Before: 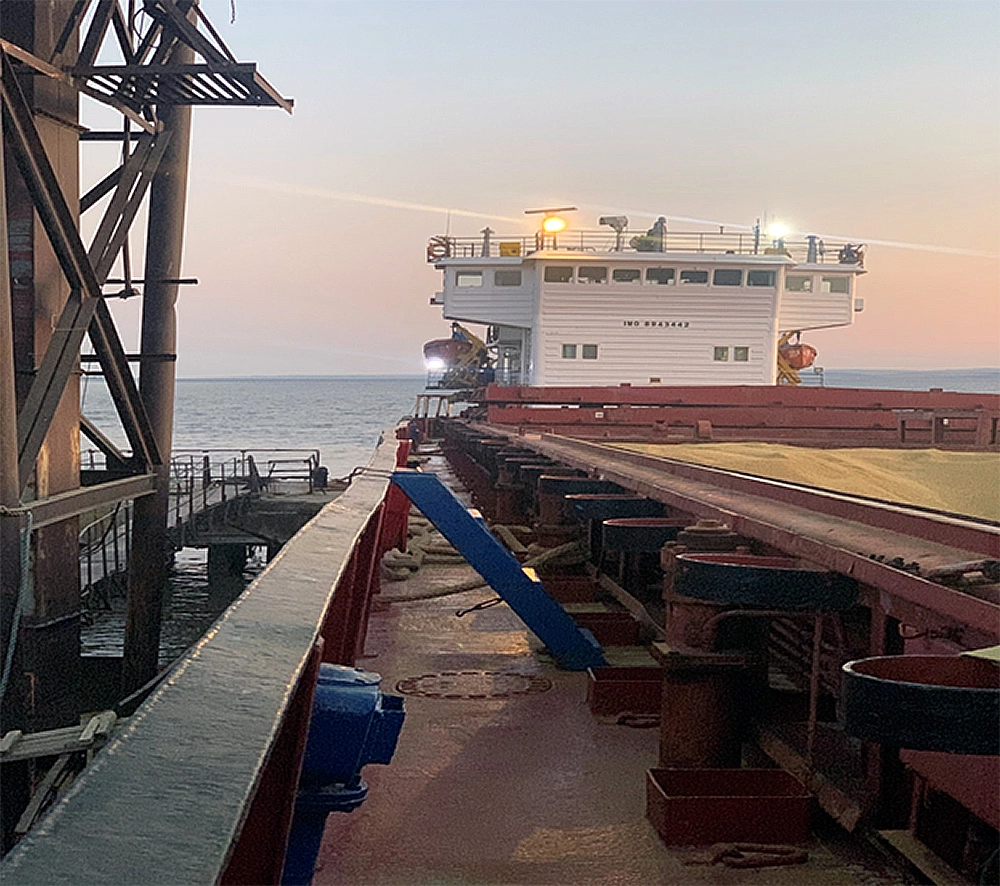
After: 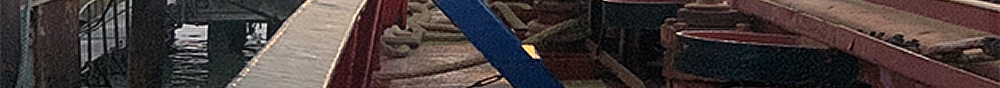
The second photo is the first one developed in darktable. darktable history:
bloom: on, module defaults
crop and rotate: top 59.084%, bottom 30.916%
